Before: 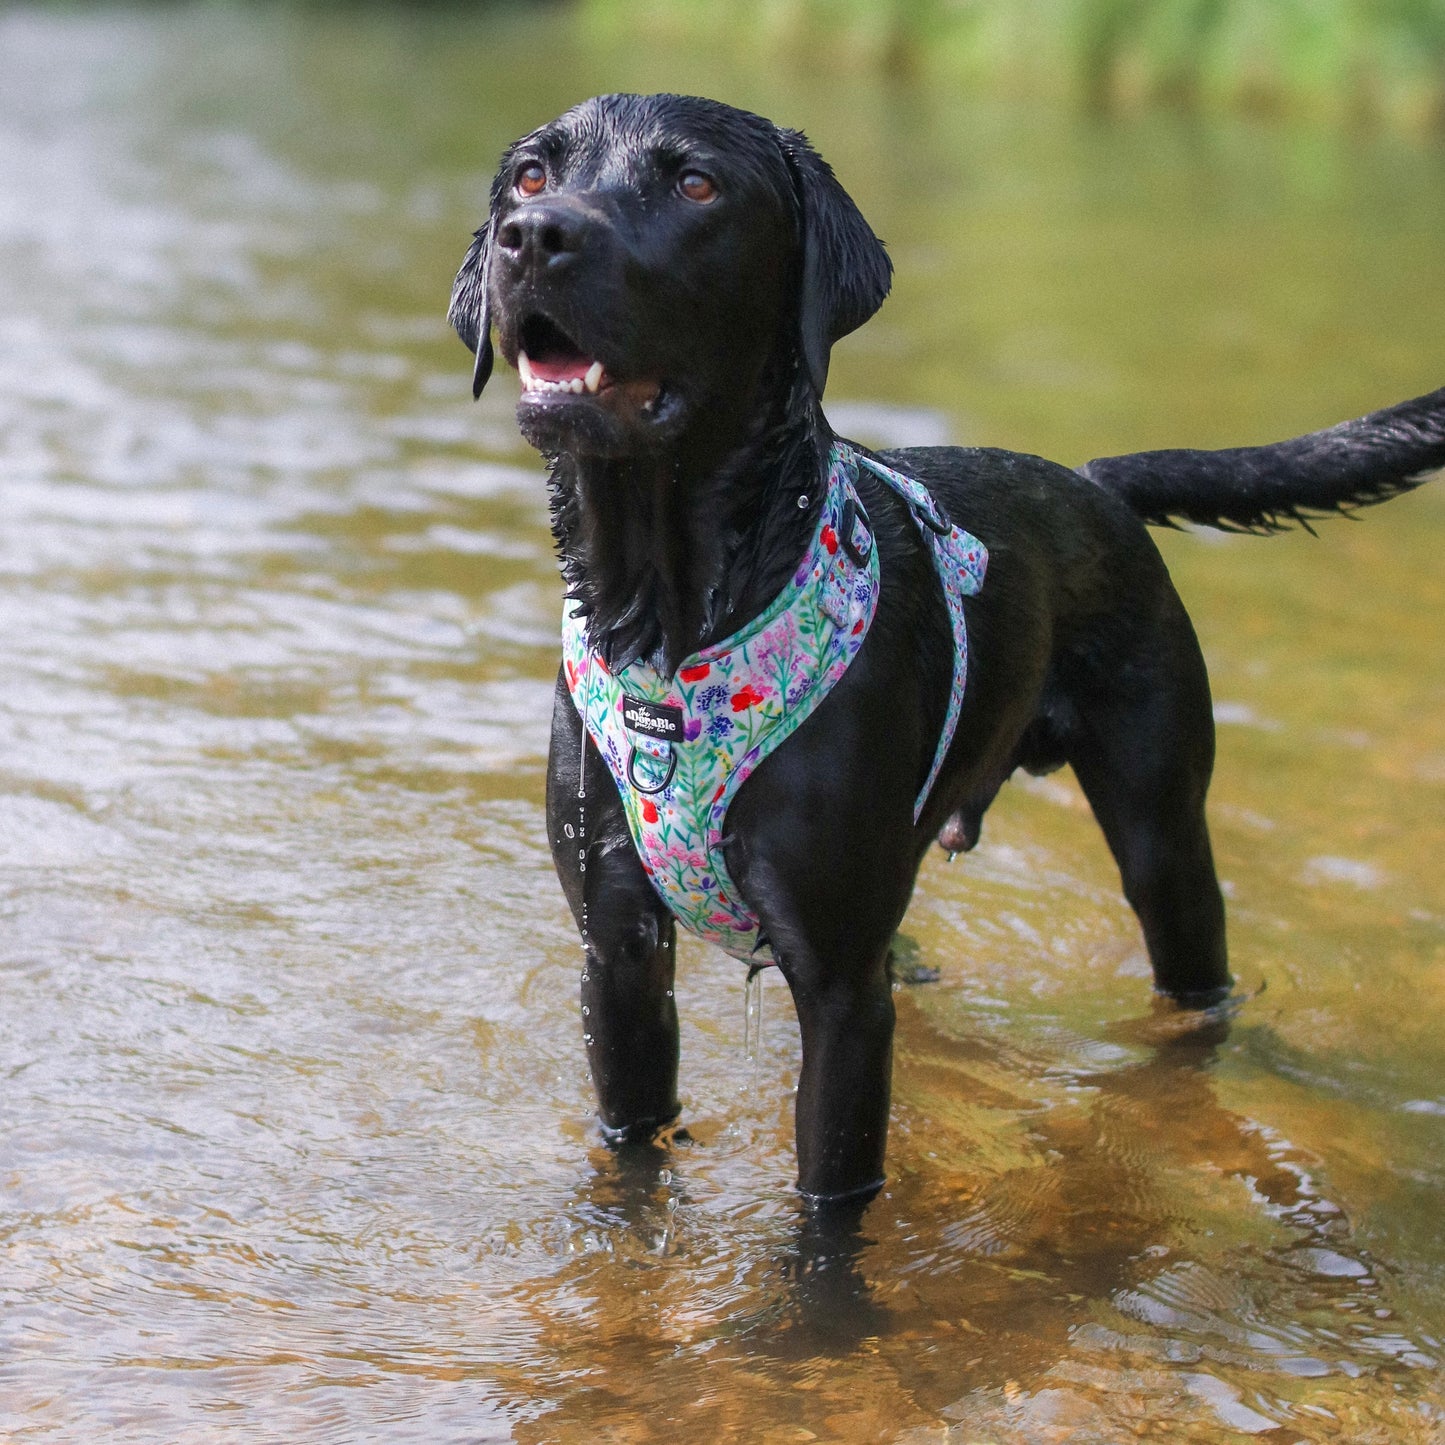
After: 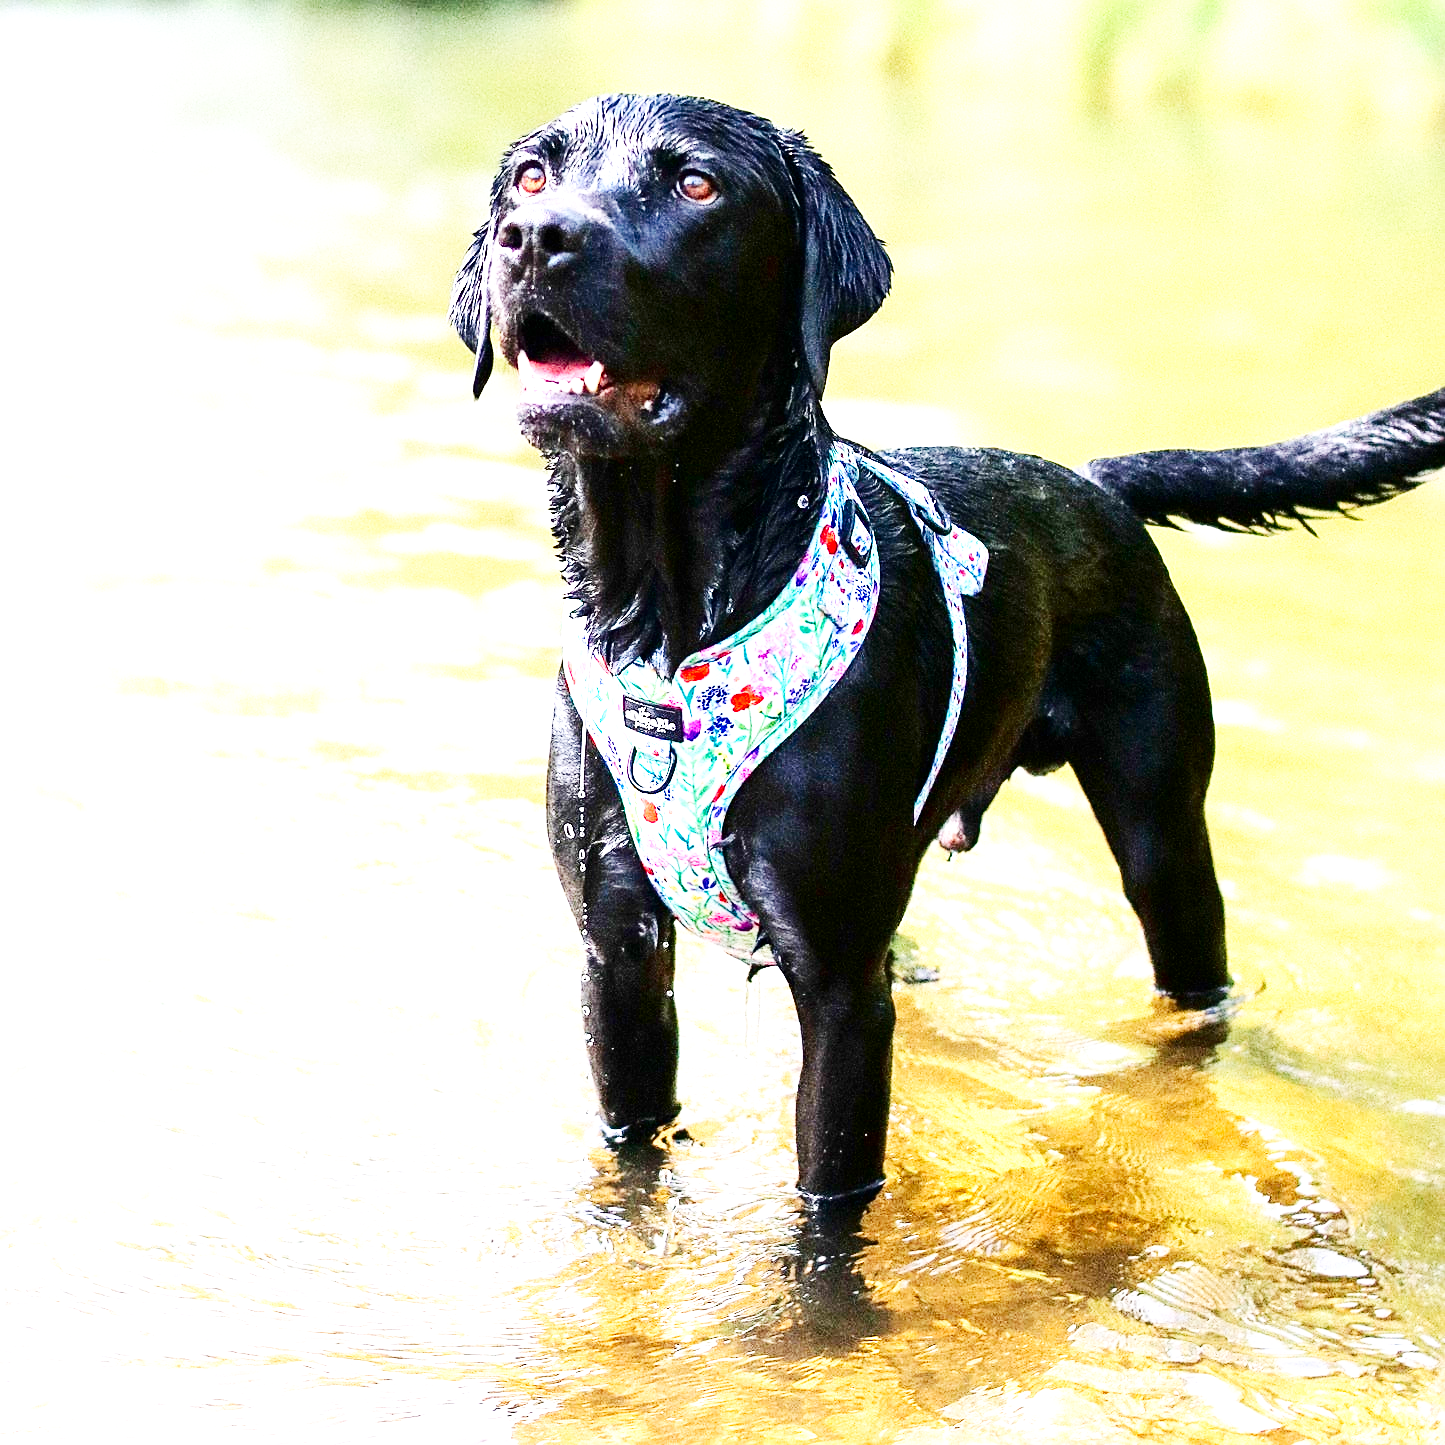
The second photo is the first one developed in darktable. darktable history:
contrast brightness saturation: contrast 0.188, brightness -0.222, saturation 0.115
shadows and highlights: shadows 11.04, white point adjustment 1.18, highlights -0.362, soften with gaussian
exposure: black level correction 0, exposure 1.099 EV, compensate highlight preservation false
base curve: curves: ch0 [(0, 0) (0.007, 0.004) (0.027, 0.03) (0.046, 0.07) (0.207, 0.54) (0.442, 0.872) (0.673, 0.972) (1, 1)], preserve colors none
sharpen: on, module defaults
